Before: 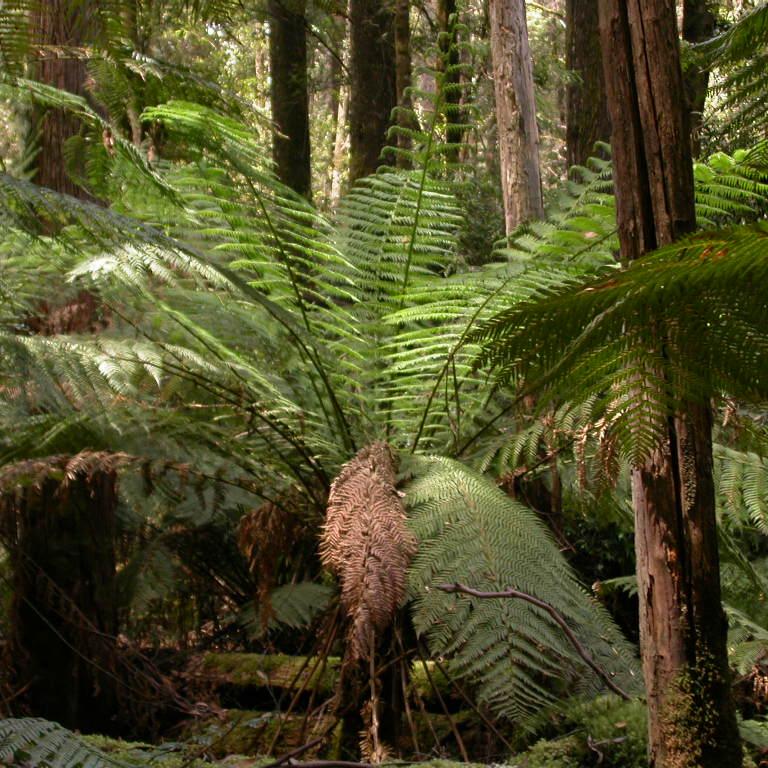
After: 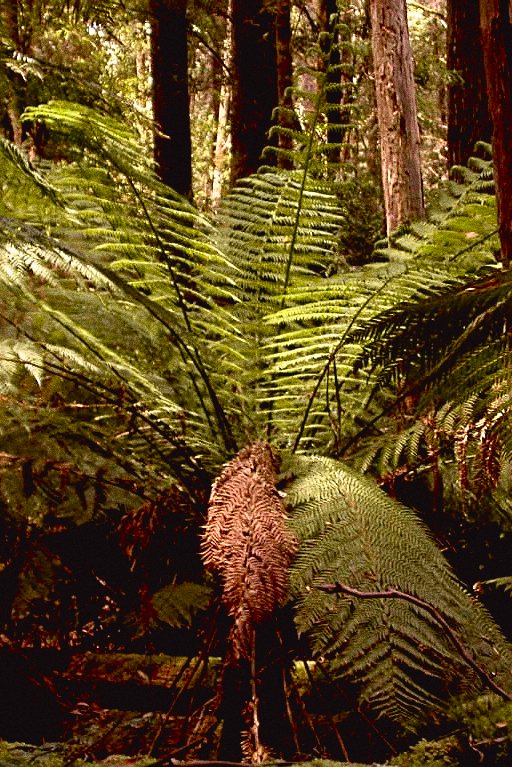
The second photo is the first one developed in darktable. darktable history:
grain: coarseness 0.09 ISO, strength 40%
crop and rotate: left 15.546%, right 17.787%
base curve: curves: ch0 [(0.017, 0) (0.425, 0.441) (0.844, 0.933) (1, 1)], preserve colors none
sharpen: on, module defaults
exposure: black level correction 0.001, compensate highlight preservation false
tone curve: curves: ch0 [(0, 0.036) (0.119, 0.115) (0.461, 0.479) (0.715, 0.767) (0.817, 0.865) (1, 0.998)]; ch1 [(0, 0) (0.377, 0.416) (0.44, 0.478) (0.487, 0.498) (0.514, 0.525) (0.538, 0.552) (0.67, 0.688) (1, 1)]; ch2 [(0, 0) (0.38, 0.405) (0.463, 0.445) (0.492, 0.486) (0.524, 0.541) (0.578, 0.59) (0.653, 0.658) (1, 1)], color space Lab, independent channels, preserve colors none
rgb levels: mode RGB, independent channels, levels [[0, 0.5, 1], [0, 0.521, 1], [0, 0.536, 1]]
